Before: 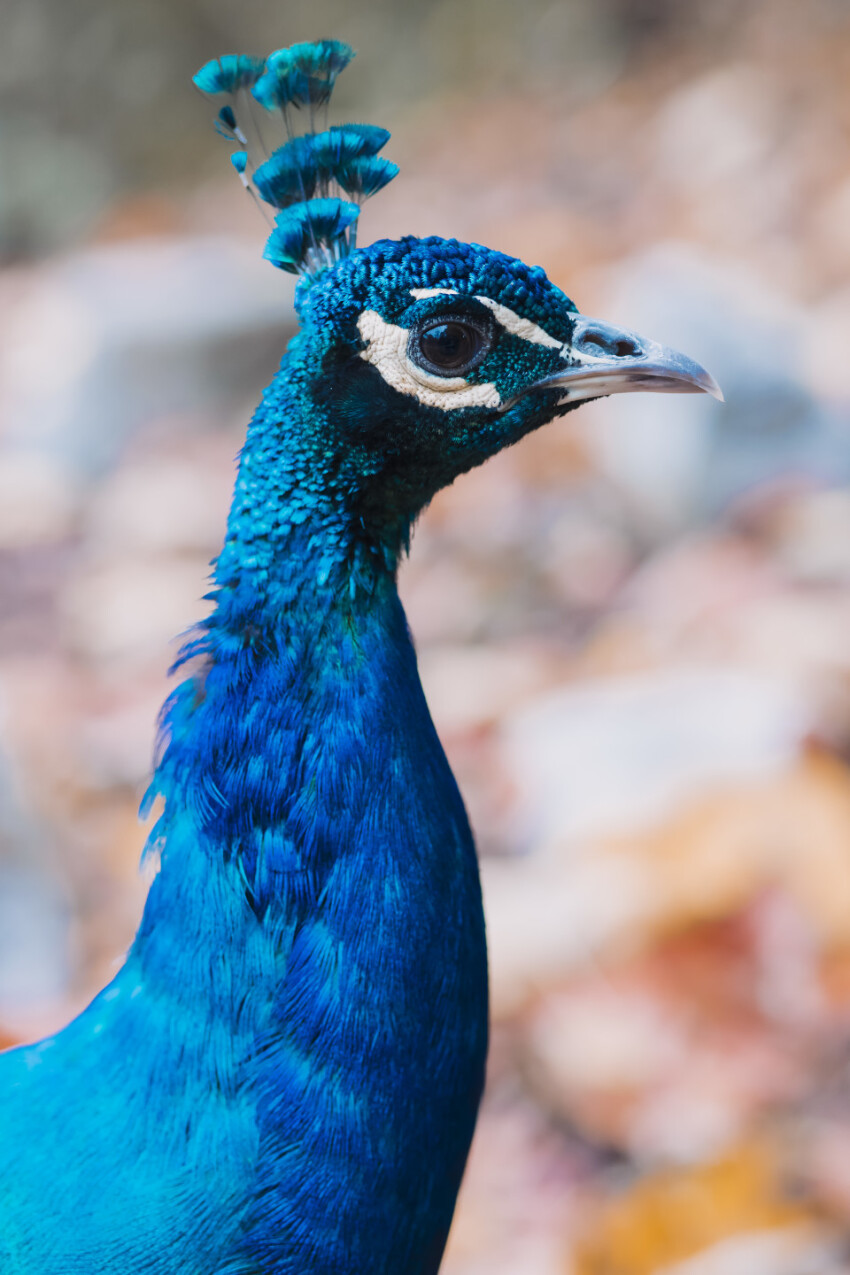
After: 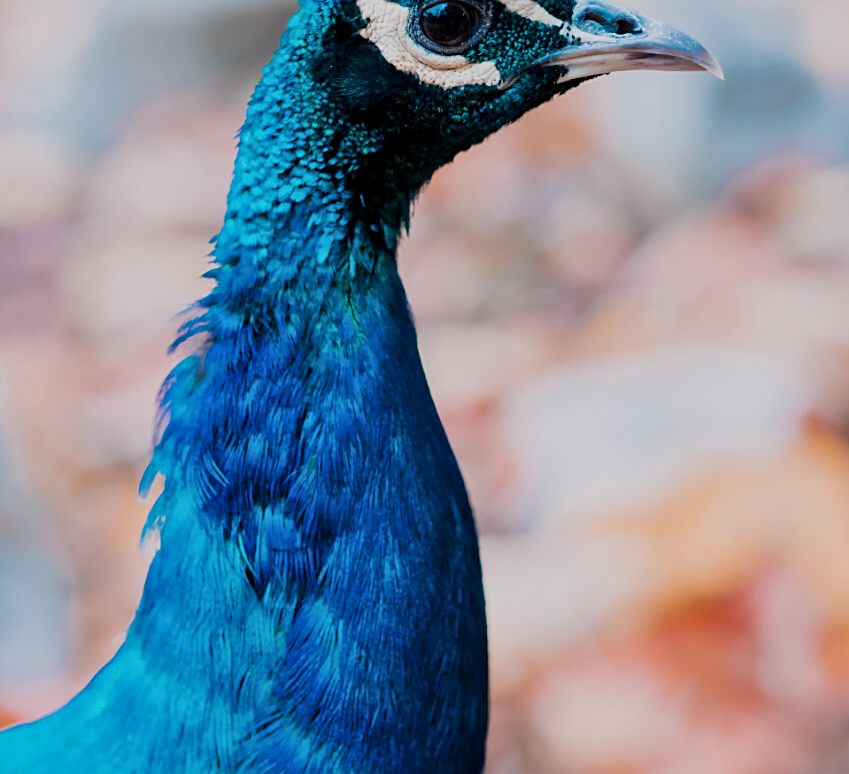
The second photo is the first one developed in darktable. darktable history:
crop and rotate: top 25.306%, bottom 13.933%
tone equalizer: on, module defaults
filmic rgb: middle gray luminance 18.41%, black relative exposure -9.02 EV, white relative exposure 3.75 EV, target black luminance 0%, hardness 4.87, latitude 68%, contrast 0.95, highlights saturation mix 20.96%, shadows ↔ highlights balance 22.23%
local contrast: mode bilateral grid, contrast 29, coarseness 16, detail 115%, midtone range 0.2
sharpen: on, module defaults
